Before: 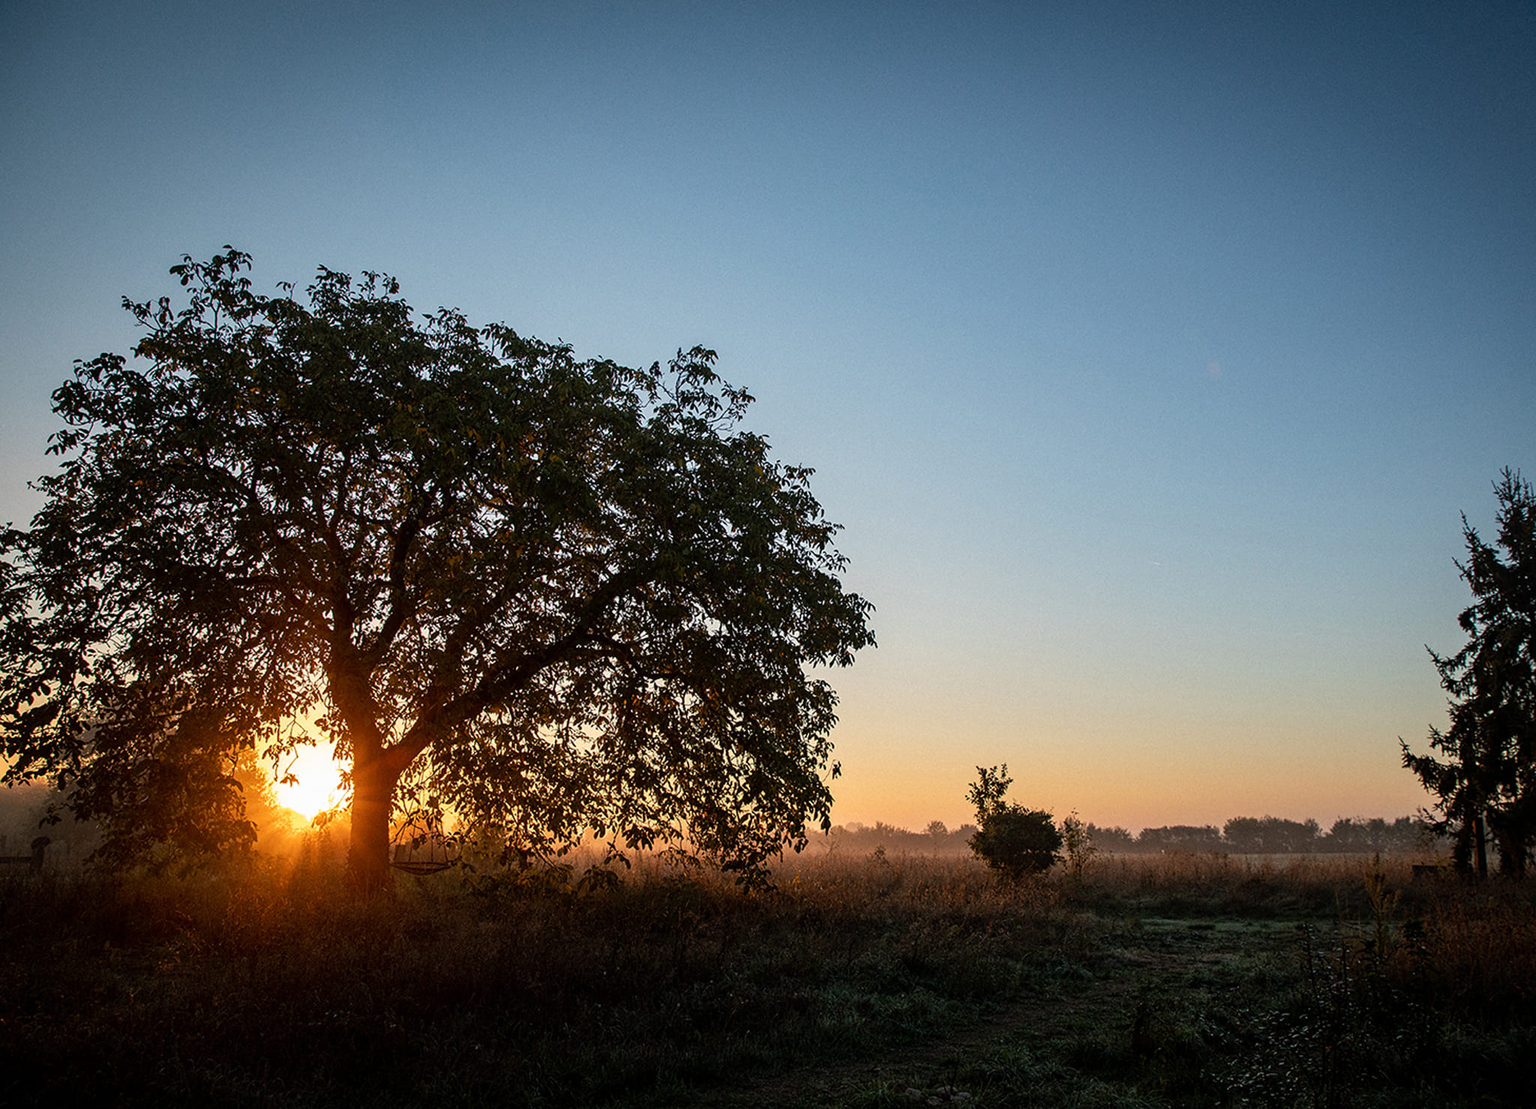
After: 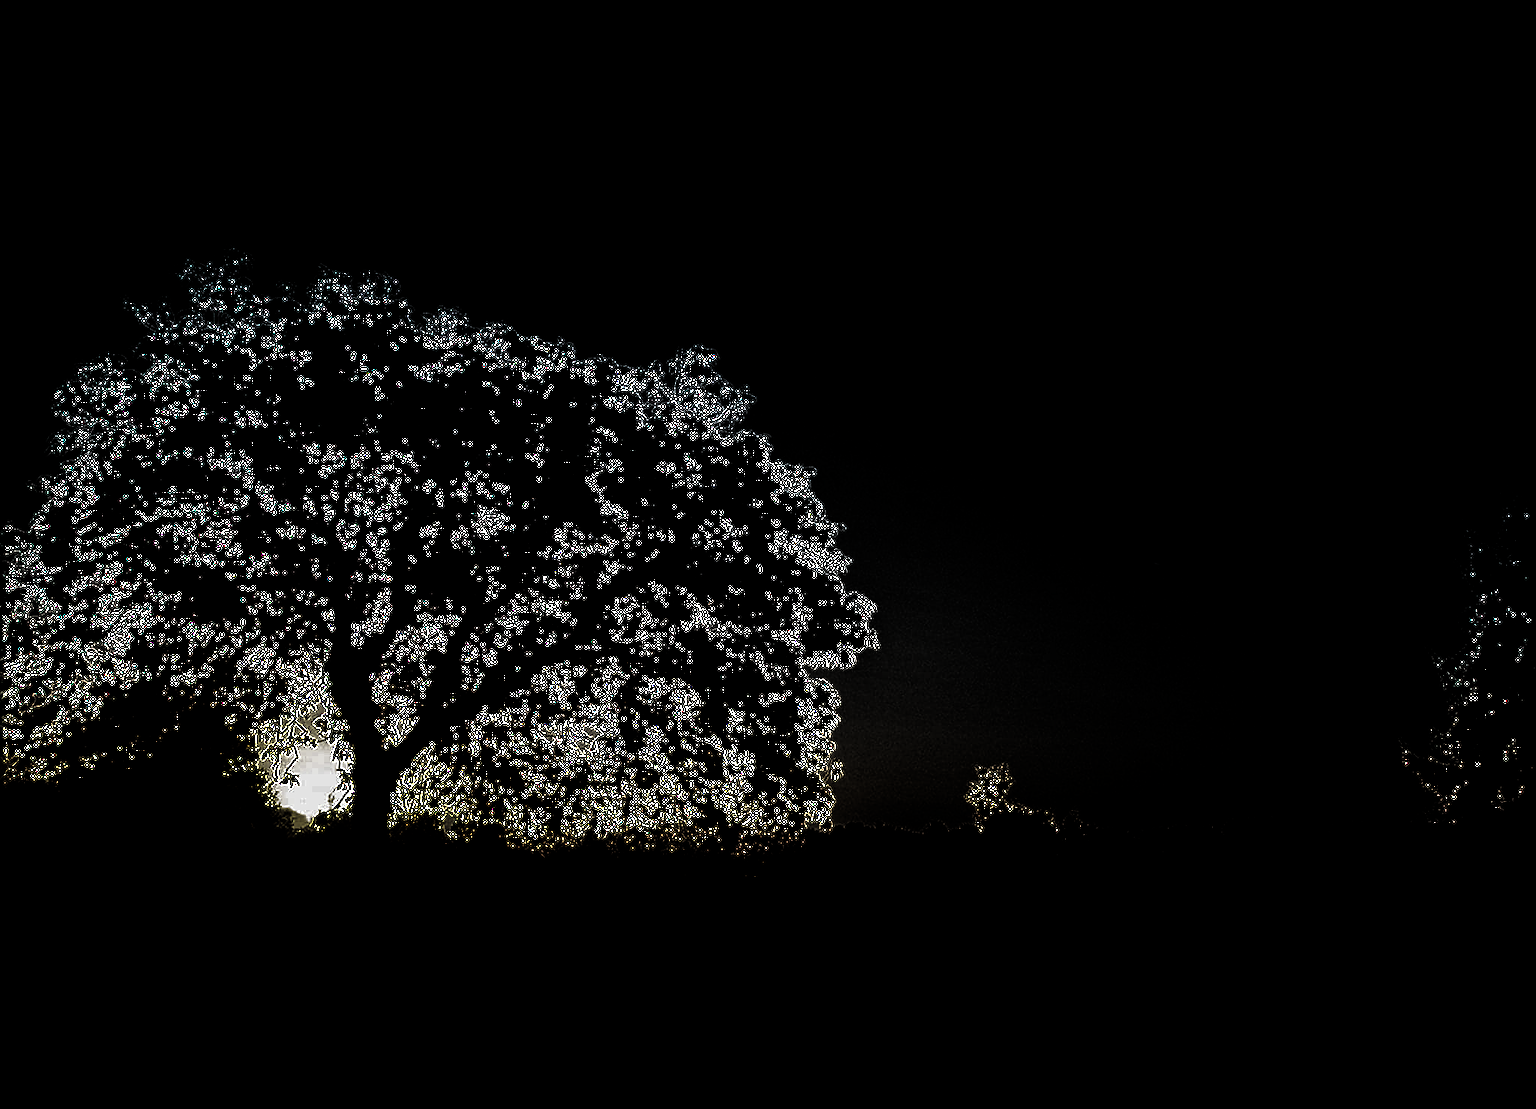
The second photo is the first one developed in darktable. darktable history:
sharpen: radius 1.967
levels: levels [0.721, 0.937, 0.997]
